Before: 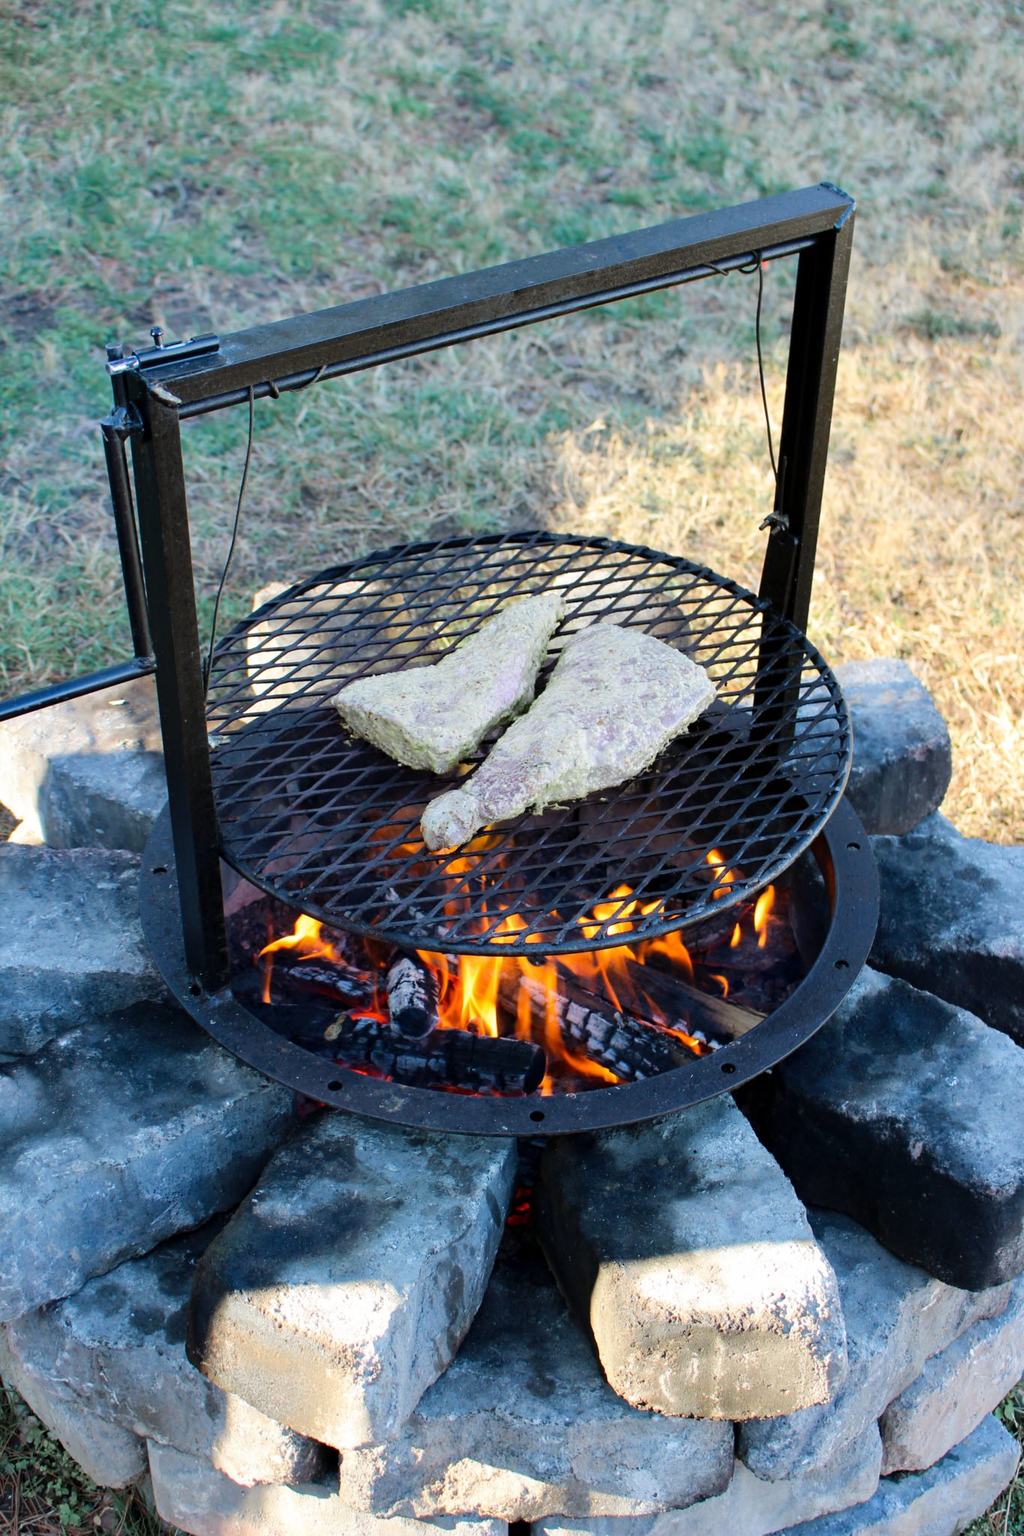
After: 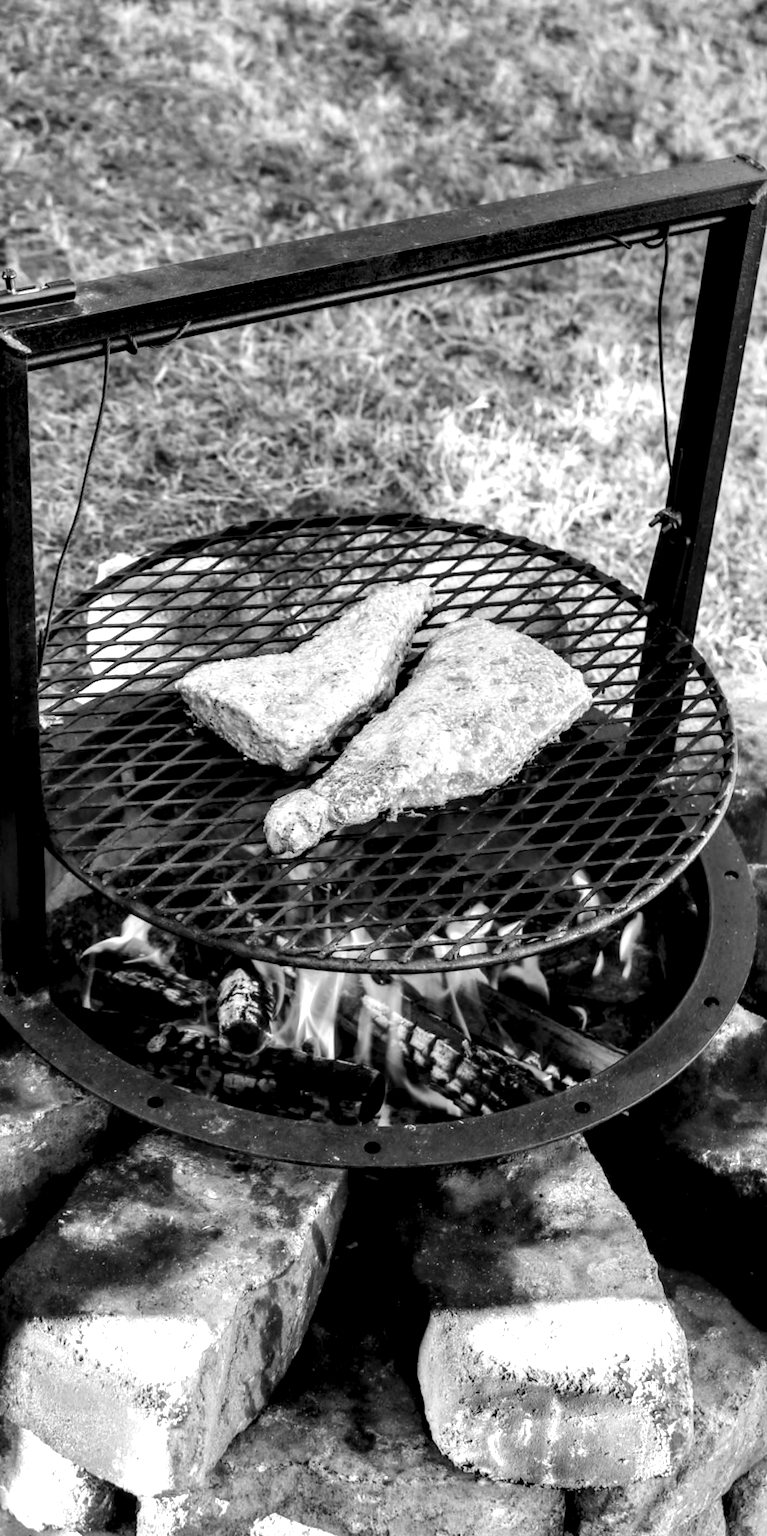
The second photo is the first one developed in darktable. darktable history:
color calibration: output gray [0.246, 0.254, 0.501, 0], gray › normalize channels true, illuminant same as pipeline (D50), adaptation XYZ, x 0.346, y 0.359, gamut compression 0
contrast equalizer: octaves 7, y [[0.502, 0.505, 0.512, 0.529, 0.564, 0.588], [0.5 ×6], [0.502, 0.505, 0.512, 0.529, 0.564, 0.588], [0, 0.001, 0.001, 0.004, 0.008, 0.011], [0, 0.001, 0.001, 0.004, 0.008, 0.011]], mix -1
crop and rotate: angle -3.27°, left 14.277%, top 0.028%, right 10.766%, bottom 0.028%
color balance rgb: shadows lift › luminance -20%, power › hue 72.24°, highlights gain › luminance 15%, global offset › hue 171.6°, perceptual saturation grading › highlights -15%, perceptual saturation grading › shadows 25%, global vibrance 30%, contrast 10%
local contrast: highlights 20%, detail 197%
